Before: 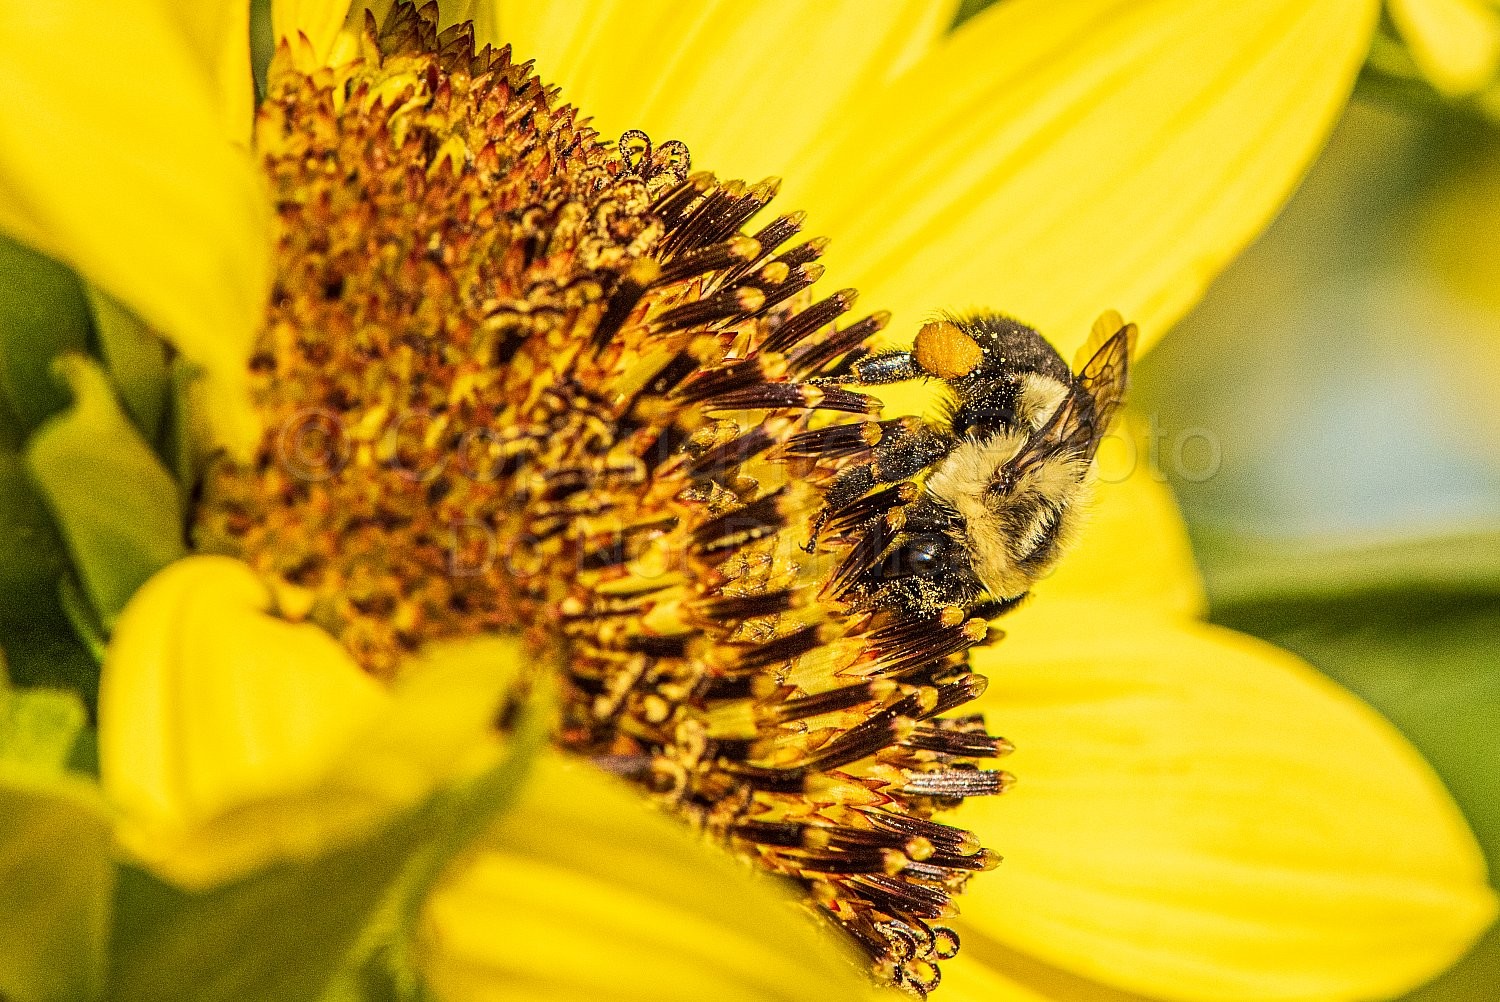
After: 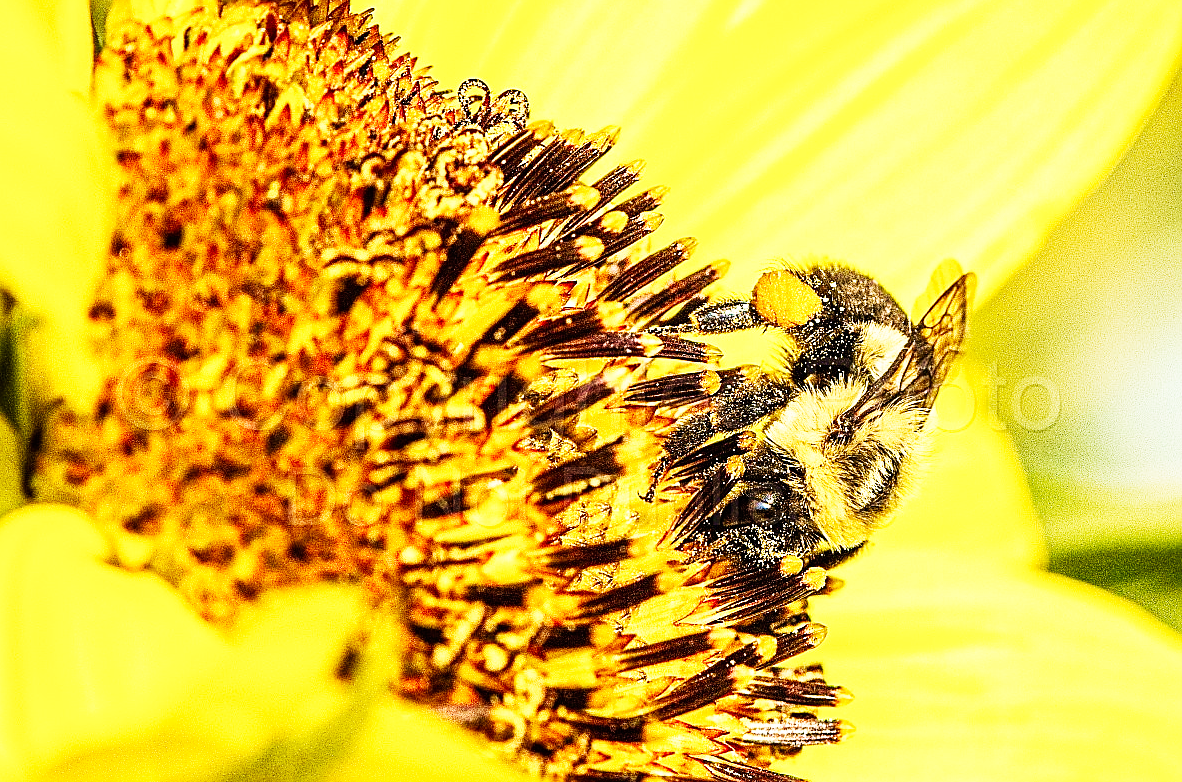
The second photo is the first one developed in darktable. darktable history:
base curve: curves: ch0 [(0, 0) (0.007, 0.004) (0.027, 0.03) (0.046, 0.07) (0.207, 0.54) (0.442, 0.872) (0.673, 0.972) (1, 1)], preserve colors none
crop and rotate: left 10.77%, top 5.1%, right 10.41%, bottom 16.76%
velvia: strength 39.63%
sharpen: on, module defaults
white balance: emerald 1
